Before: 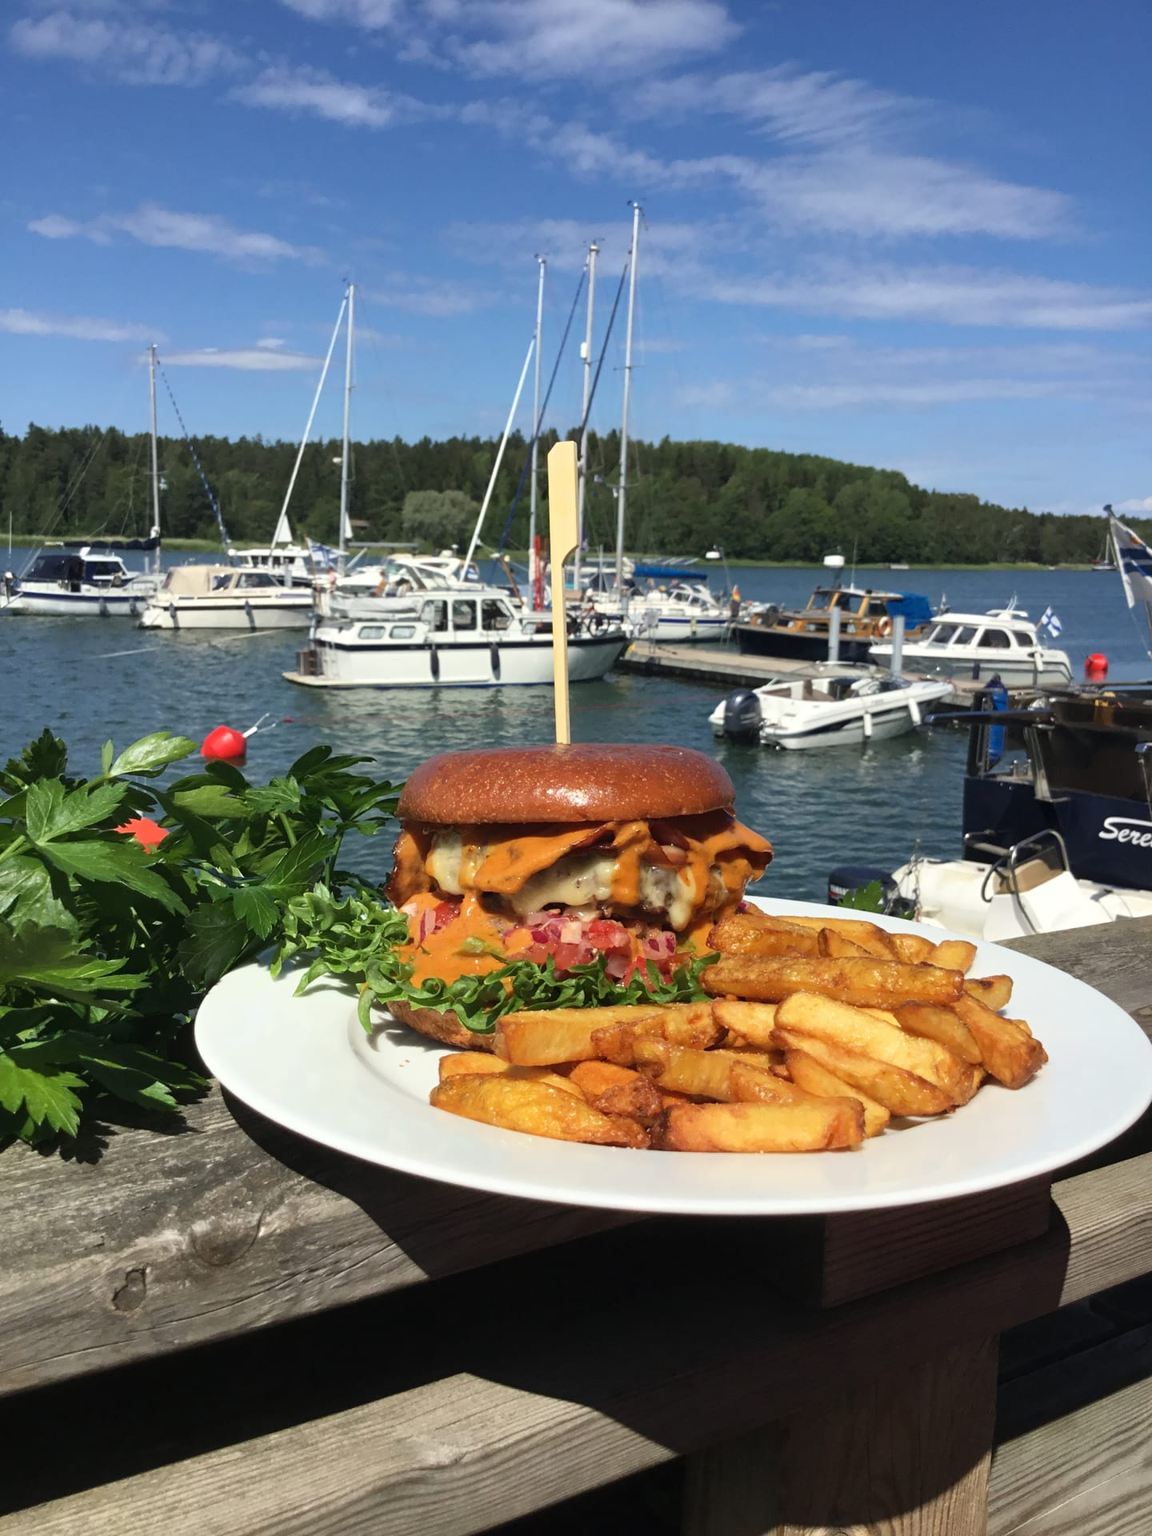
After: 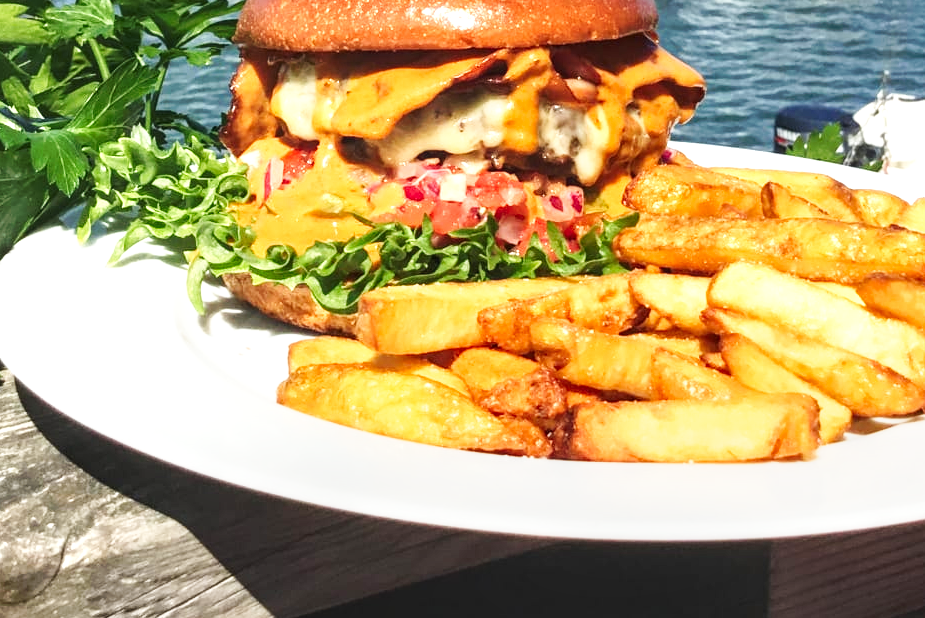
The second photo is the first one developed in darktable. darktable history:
crop: left 18.175%, top 50.943%, right 17.555%, bottom 16.836%
exposure: black level correction 0, exposure 0.698 EV, compensate exposure bias true, compensate highlight preservation false
tone curve: curves: ch0 [(0, 0) (0.003, 0.011) (0.011, 0.02) (0.025, 0.032) (0.044, 0.046) (0.069, 0.071) (0.1, 0.107) (0.136, 0.144) (0.177, 0.189) (0.224, 0.244) (0.277, 0.309) (0.335, 0.398) (0.399, 0.477) (0.468, 0.583) (0.543, 0.675) (0.623, 0.772) (0.709, 0.855) (0.801, 0.926) (0.898, 0.979) (1, 1)], preserve colors none
local contrast: on, module defaults
